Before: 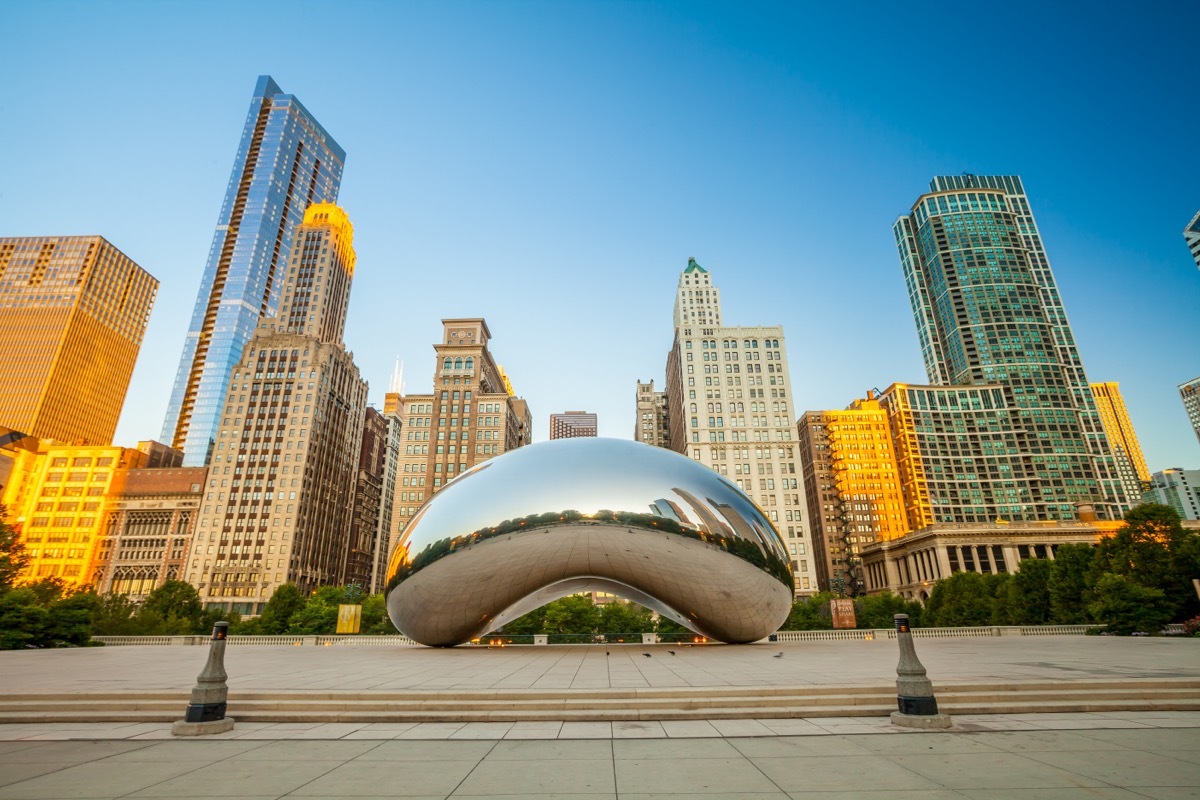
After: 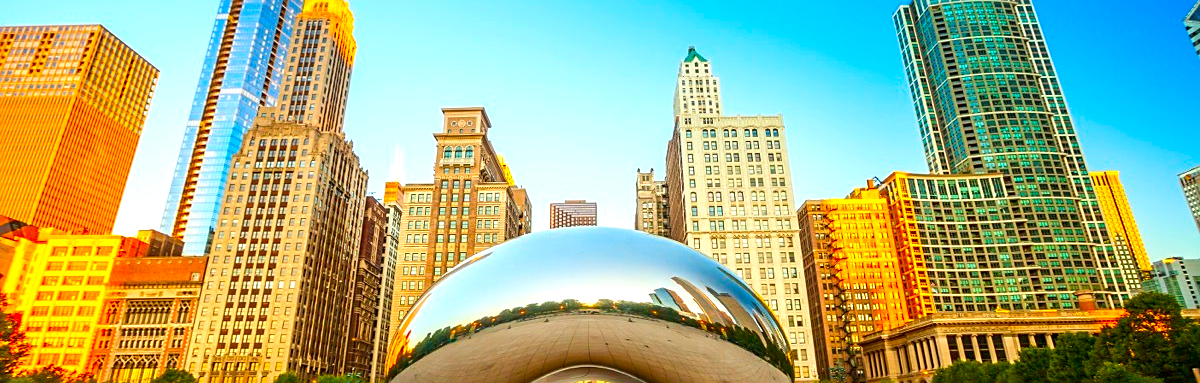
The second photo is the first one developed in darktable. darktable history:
crop and rotate: top 26.509%, bottom 25.568%
exposure: black level correction 0, exposure 0.499 EV, compensate highlight preservation false
sharpen: on, module defaults
color correction: highlights b* -0.002, saturation 1.78
